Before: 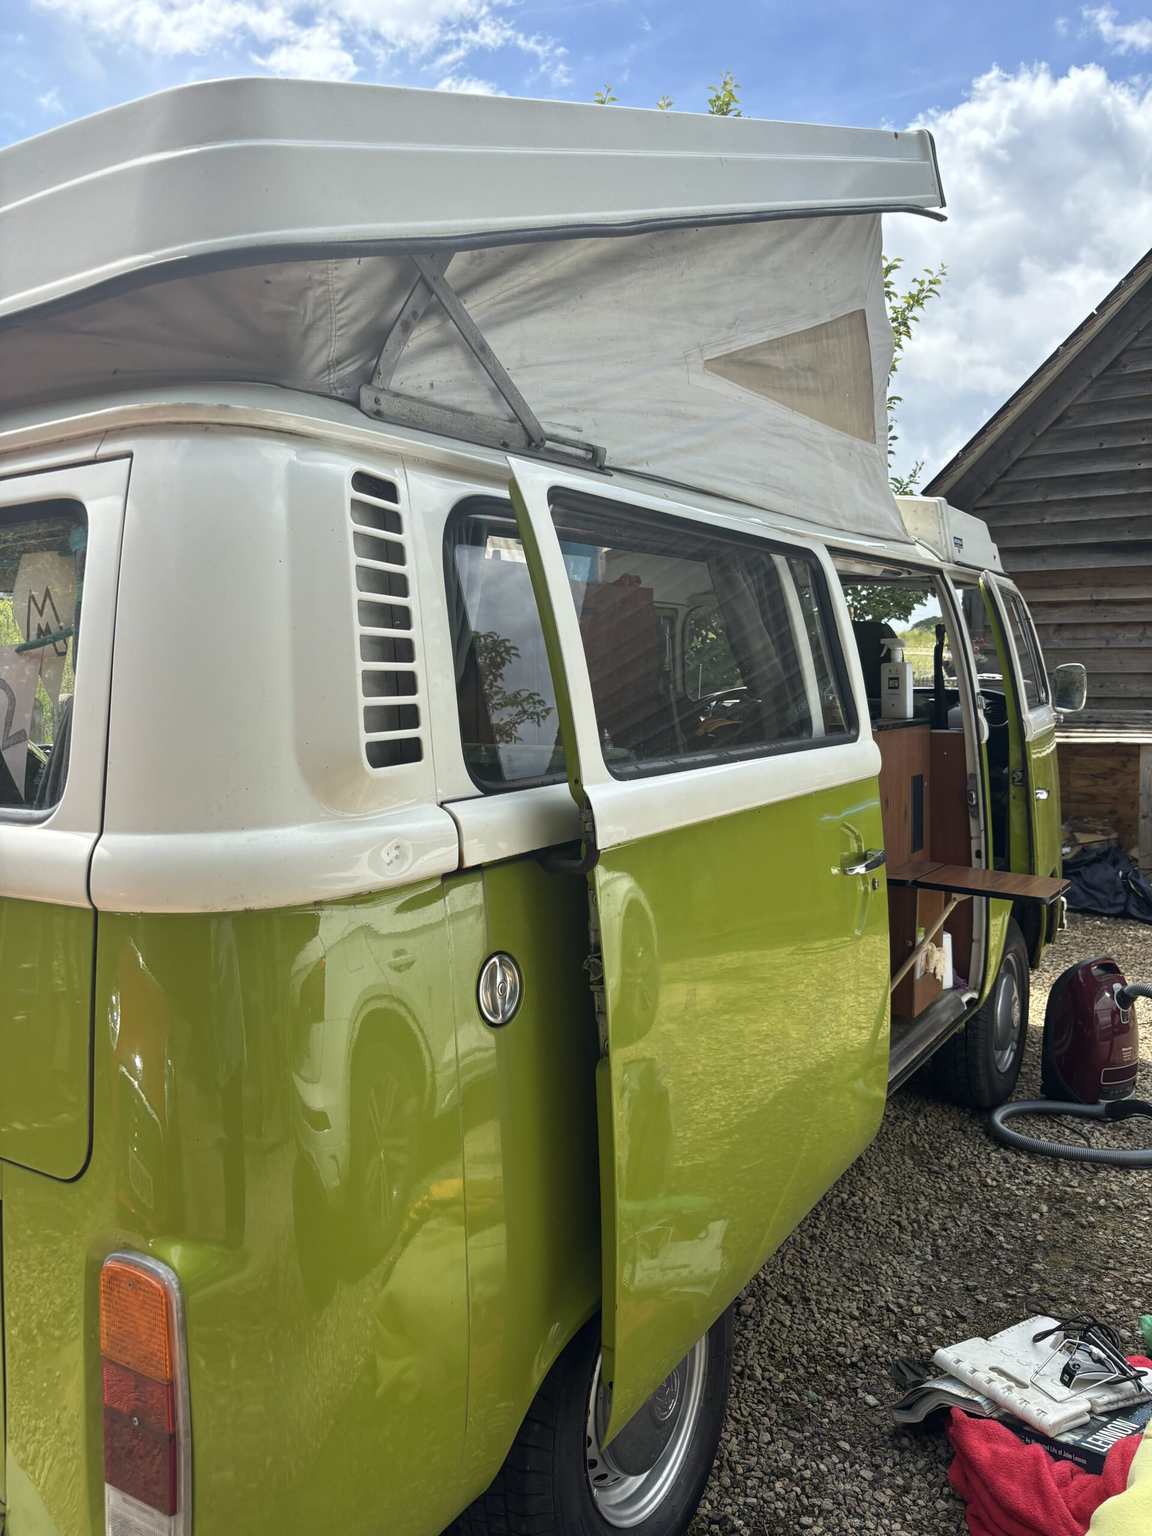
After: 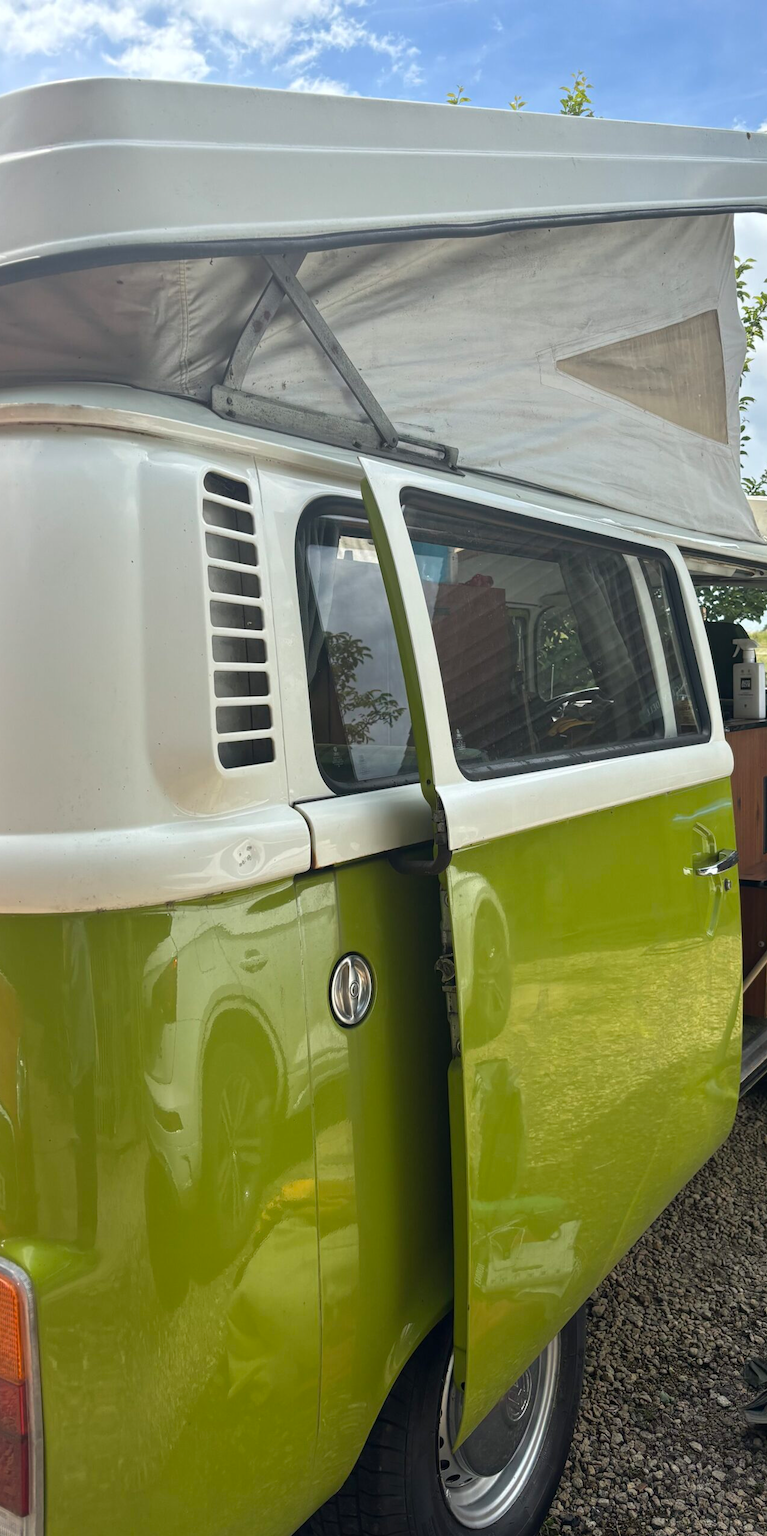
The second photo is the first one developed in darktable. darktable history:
crop and rotate: left 12.888%, right 20.477%
